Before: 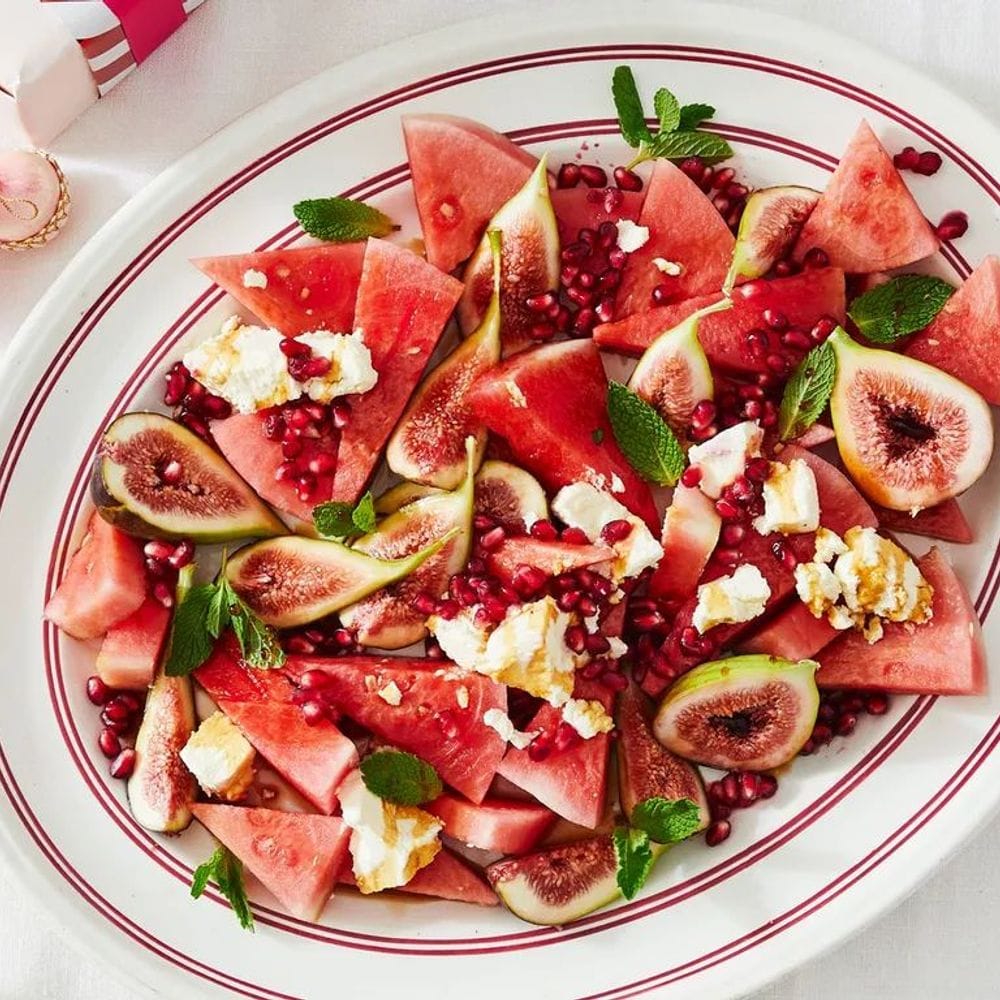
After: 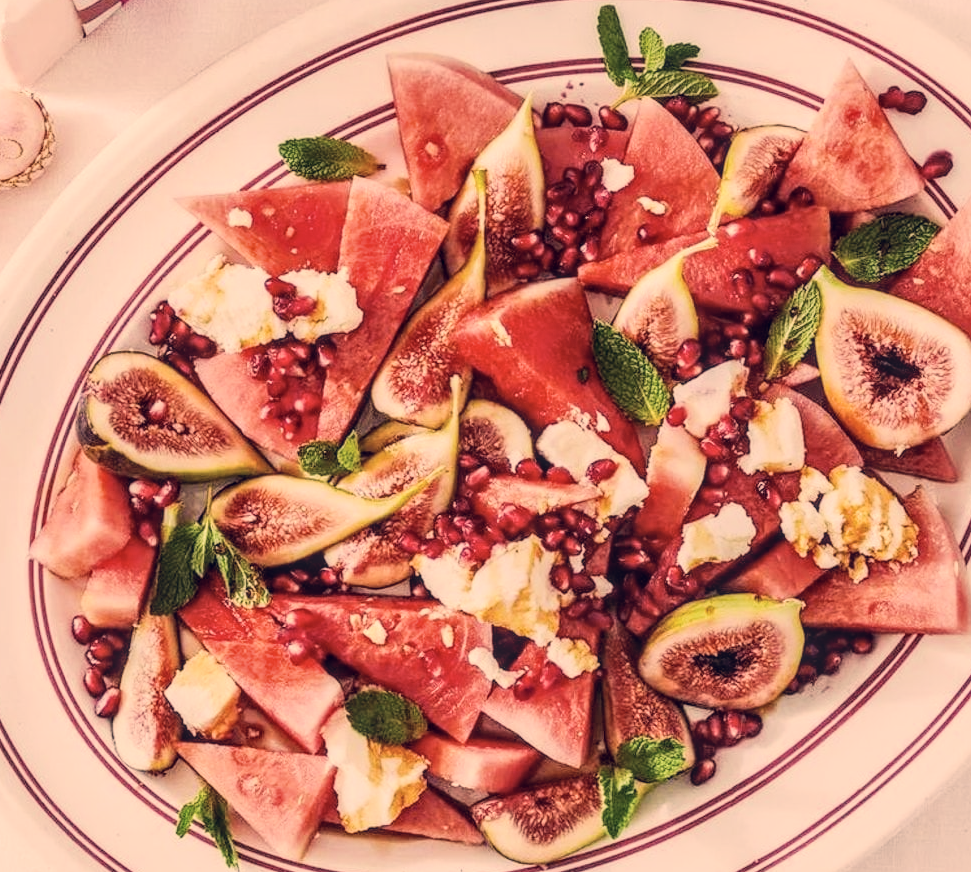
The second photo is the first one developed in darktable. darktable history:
exposure: black level correction 0.001, exposure 0.5 EV, compensate exposure bias true, compensate highlight preservation false
local contrast: highlights 0%, shadows 0%, detail 133%
filmic rgb: black relative exposure -7.5 EV, white relative exposure 5 EV, hardness 3.31, contrast 1.3, contrast in shadows safe
crop: left 1.507%, top 6.147%, right 1.379%, bottom 6.637%
color correction: highlights a* 19.59, highlights b* 27.49, shadows a* 3.46, shadows b* -17.28, saturation 0.73
